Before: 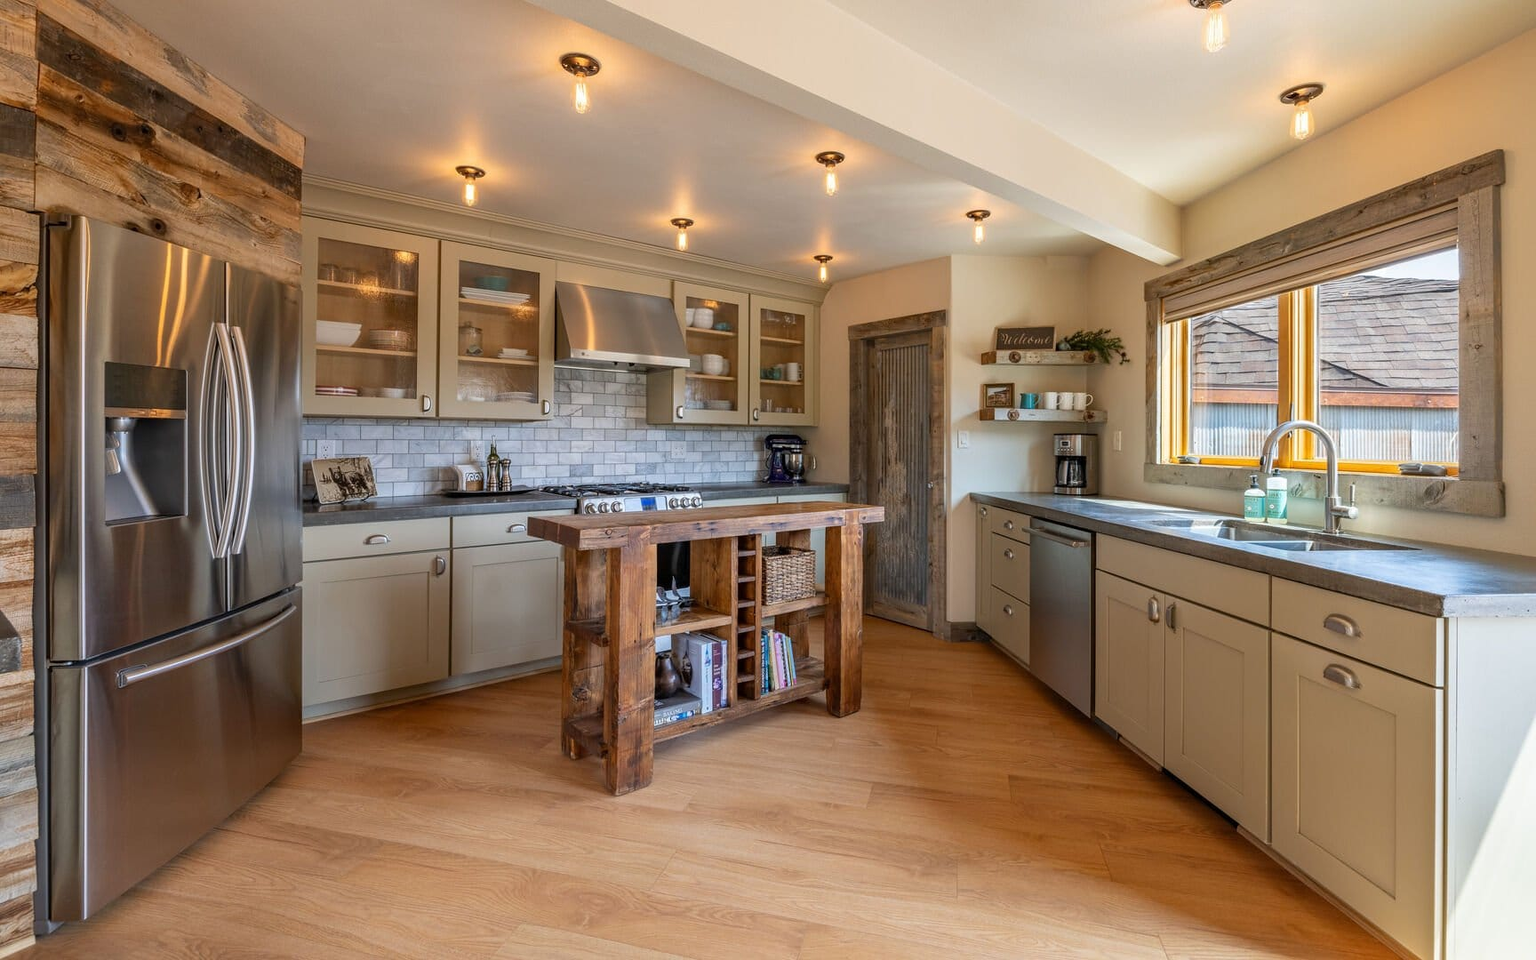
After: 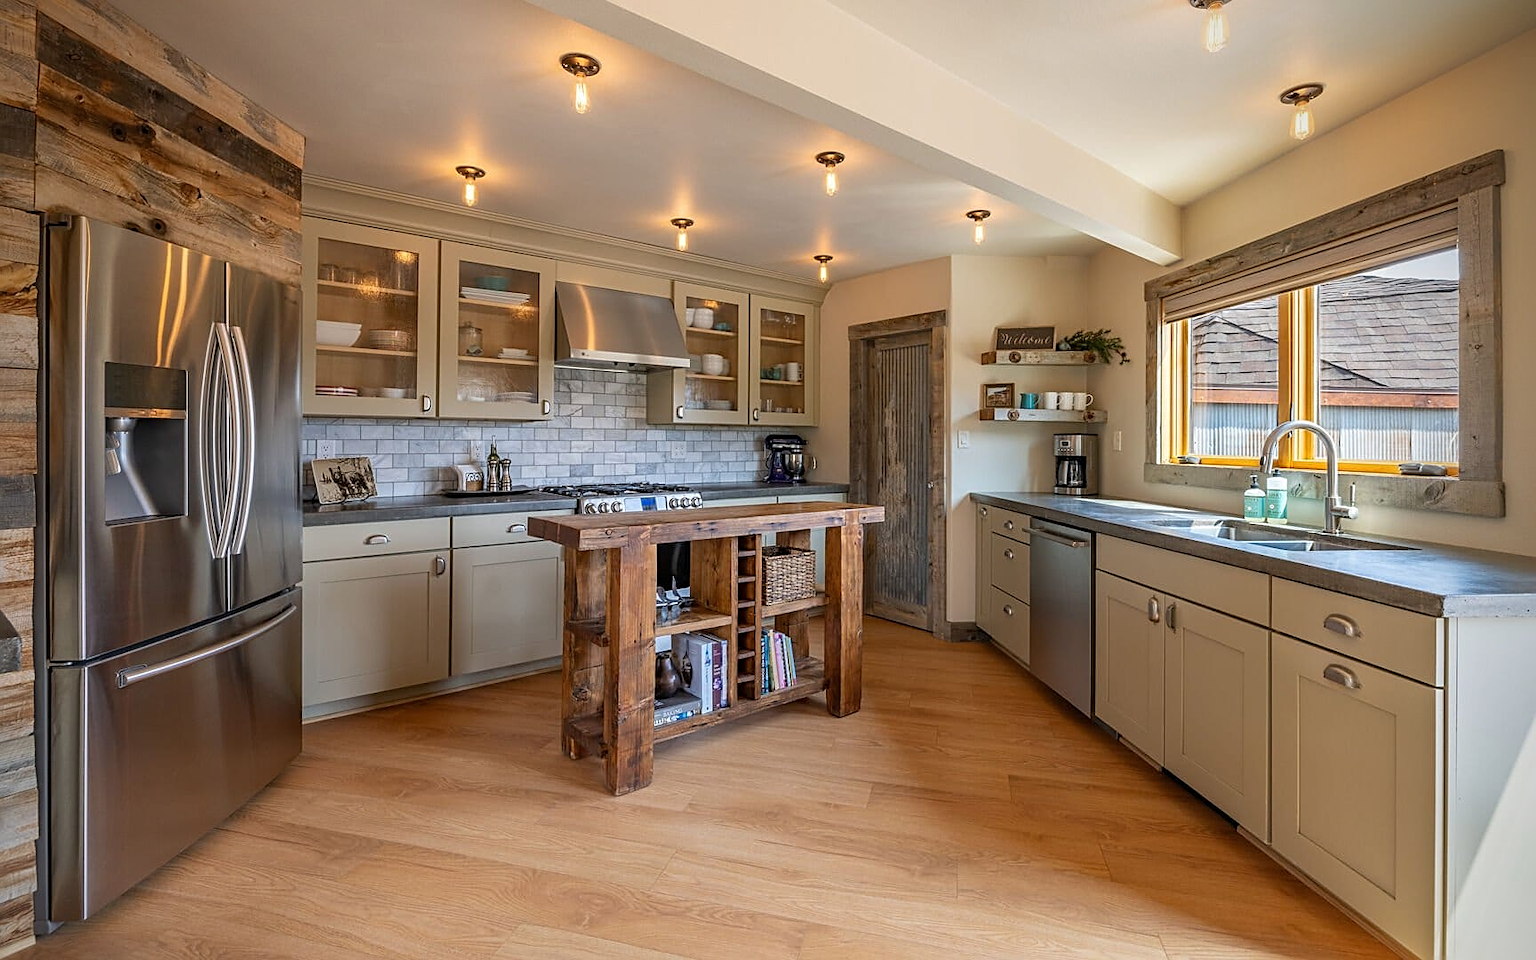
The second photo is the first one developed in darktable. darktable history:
sharpen: on, module defaults
vignetting: brightness -0.629, saturation -0.007, center (-0.028, 0.239)
